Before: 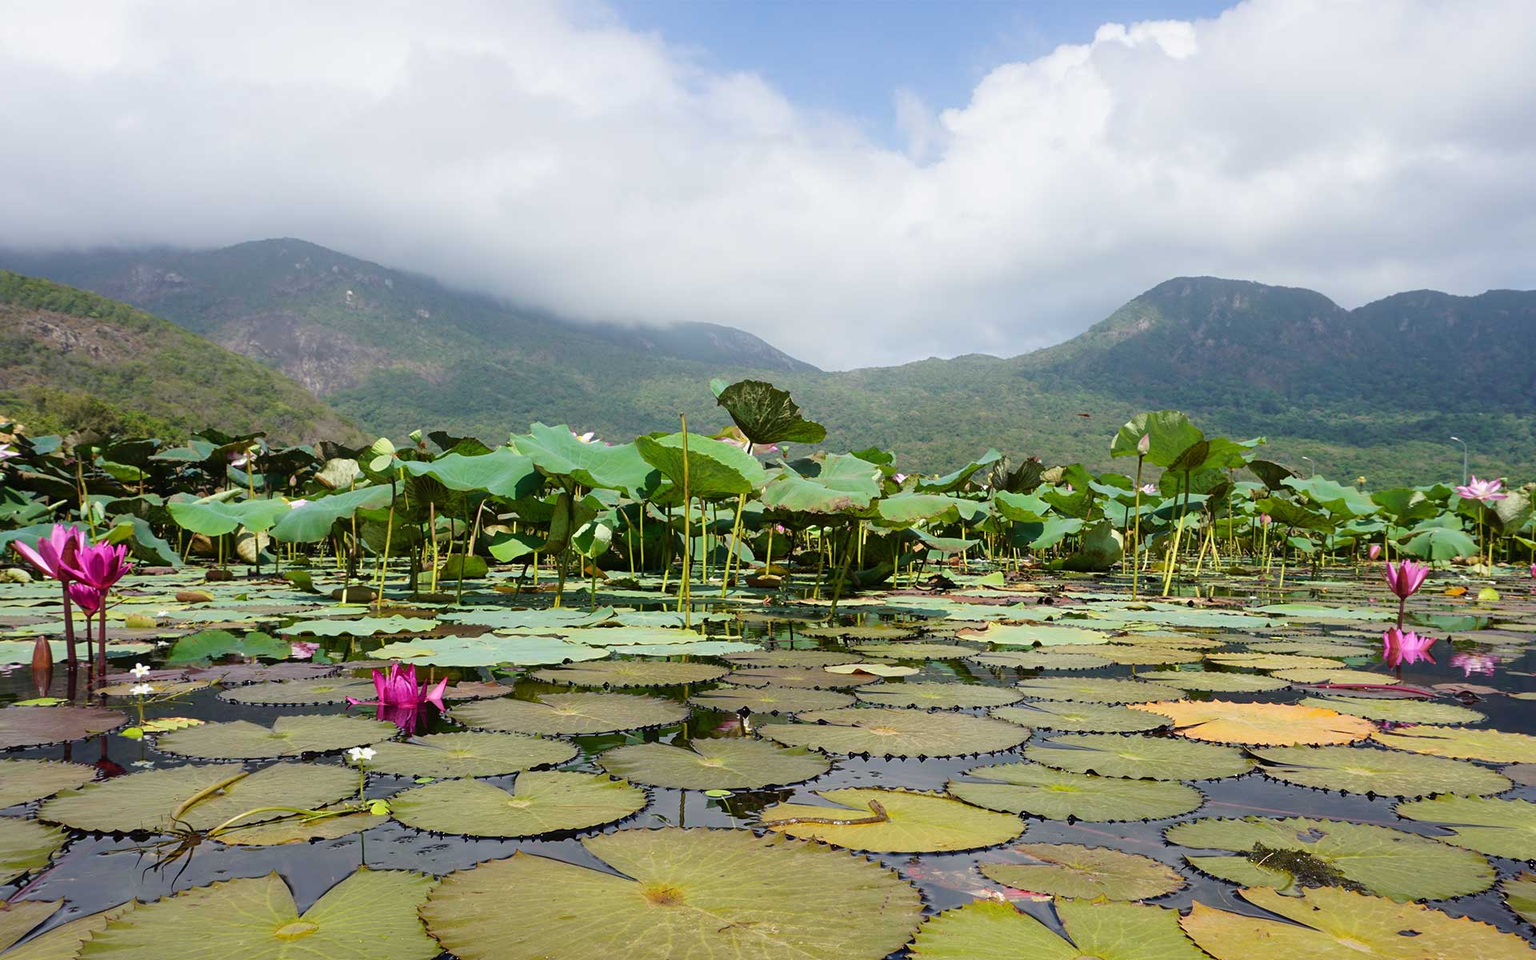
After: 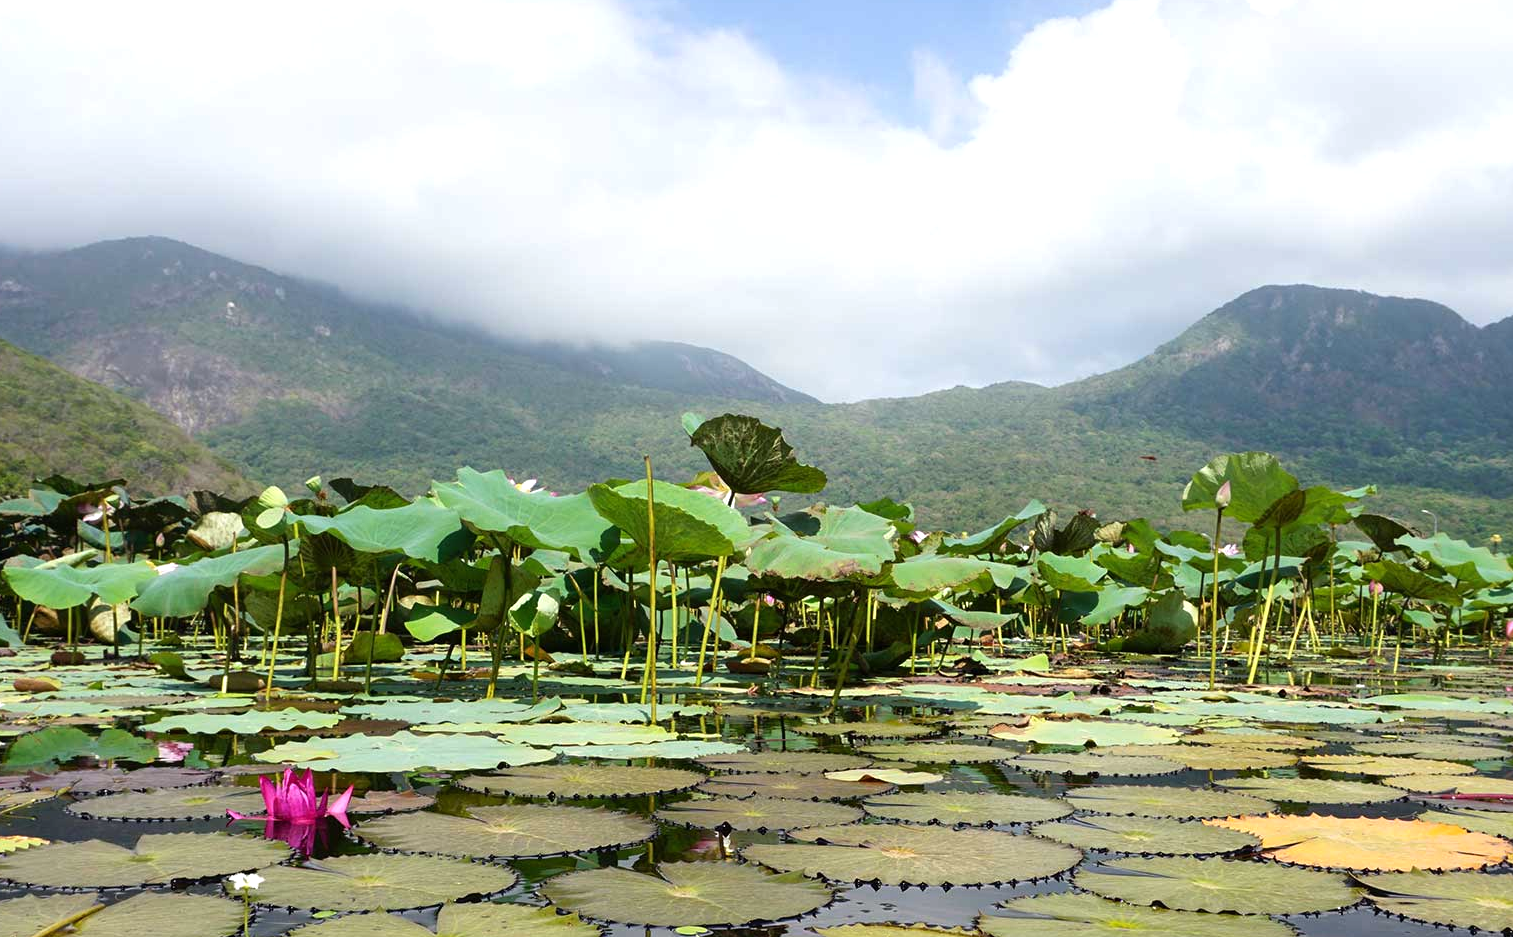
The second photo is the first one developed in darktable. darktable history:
crop and rotate: left 10.77%, top 5.1%, right 10.41%, bottom 16.76%
rgb curve: curves: ch0 [(0, 0) (0.053, 0.068) (0.122, 0.128) (1, 1)]
tone equalizer: -8 EV -0.417 EV, -7 EV -0.389 EV, -6 EV -0.333 EV, -5 EV -0.222 EV, -3 EV 0.222 EV, -2 EV 0.333 EV, -1 EV 0.389 EV, +0 EV 0.417 EV, edges refinement/feathering 500, mask exposure compensation -1.57 EV, preserve details no
